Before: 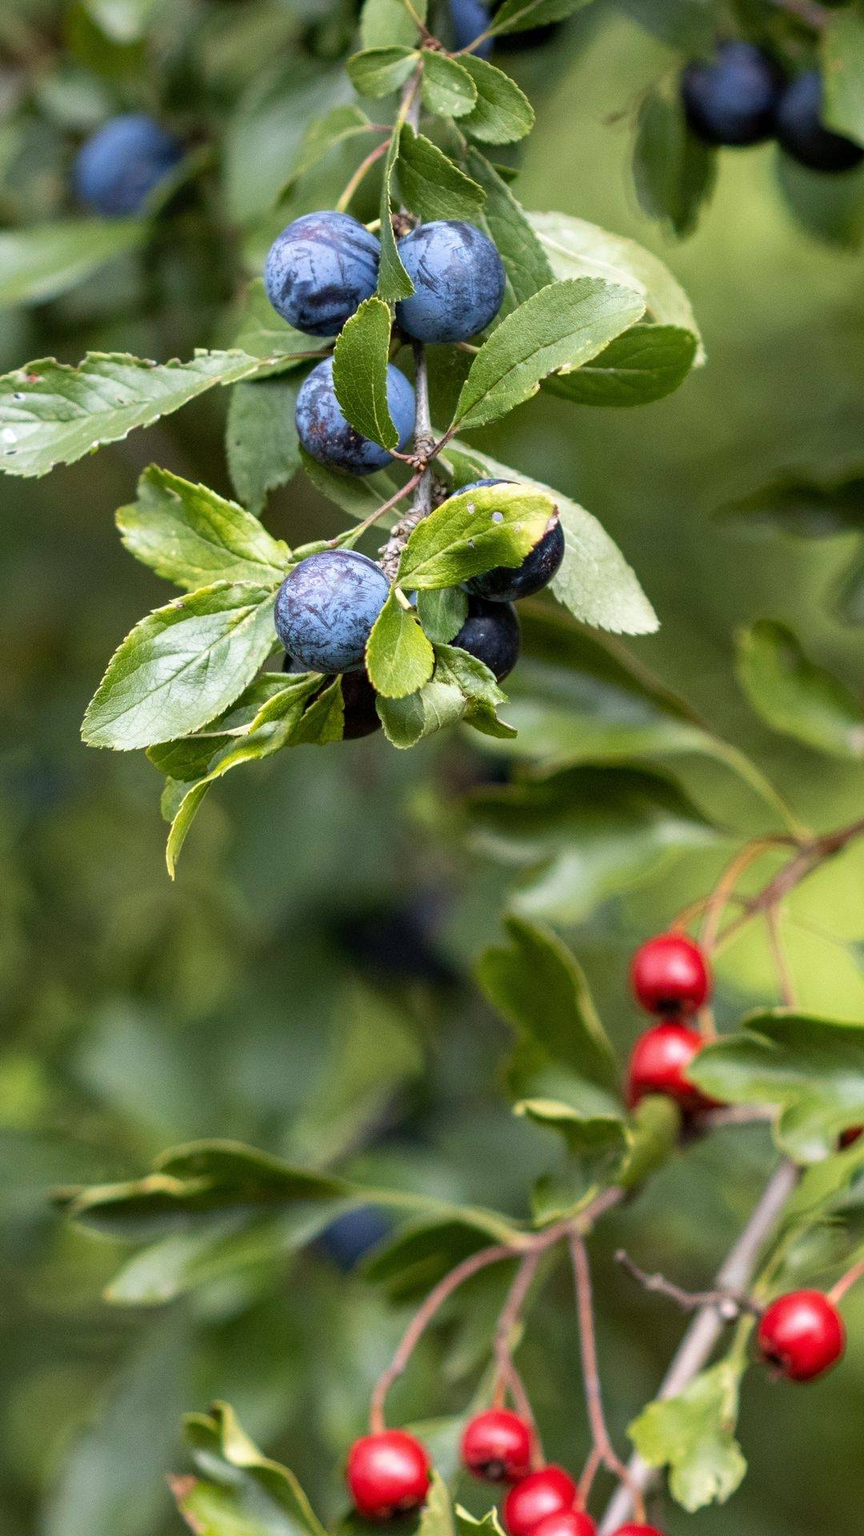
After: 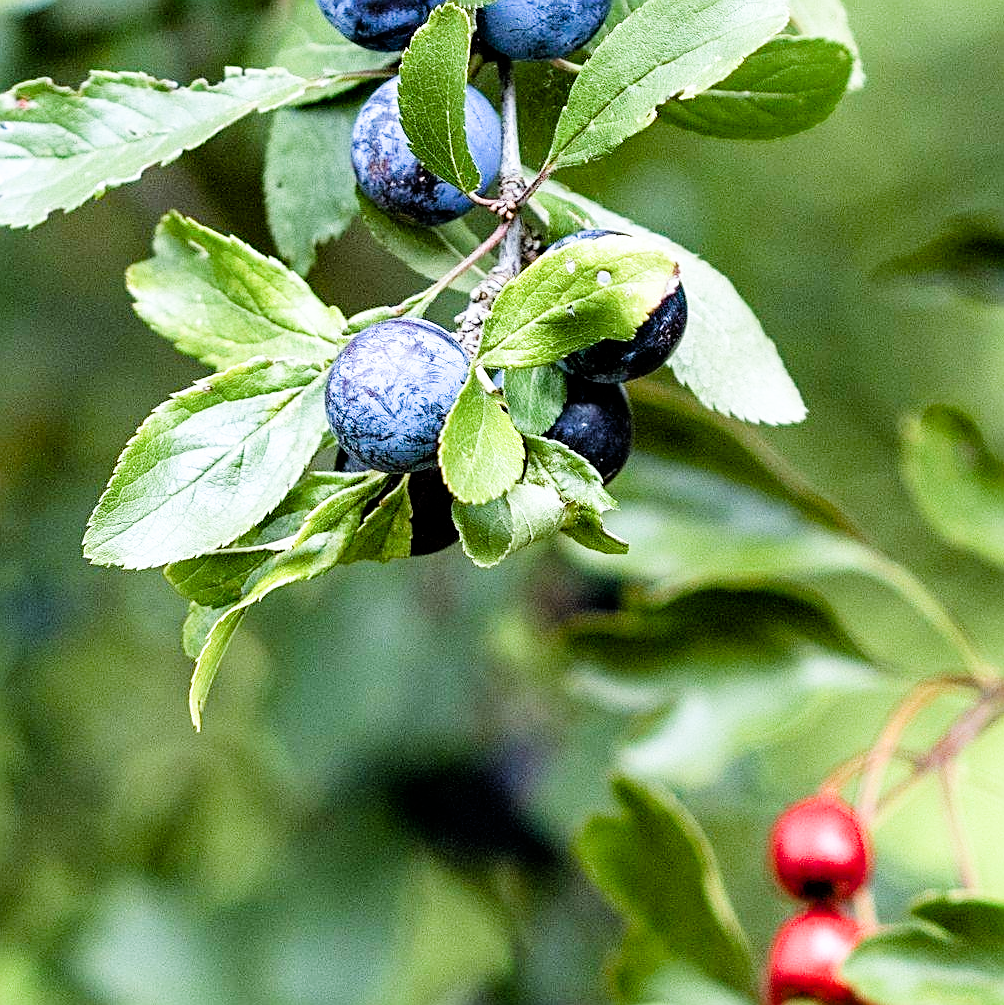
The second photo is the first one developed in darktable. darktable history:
sharpen: amount 0.75
color balance rgb: perceptual saturation grading › global saturation 20%, perceptual saturation grading › highlights -25%, perceptual saturation grading › shadows 25%
exposure: exposure 1 EV, compensate highlight preservation false
crop: left 1.744%, top 19.225%, right 5.069%, bottom 28.357%
filmic rgb: black relative exposure -5 EV, white relative exposure 3.5 EV, hardness 3.19, contrast 1.2, highlights saturation mix -50%
color calibration: x 0.37, y 0.382, temperature 4313.32 K
